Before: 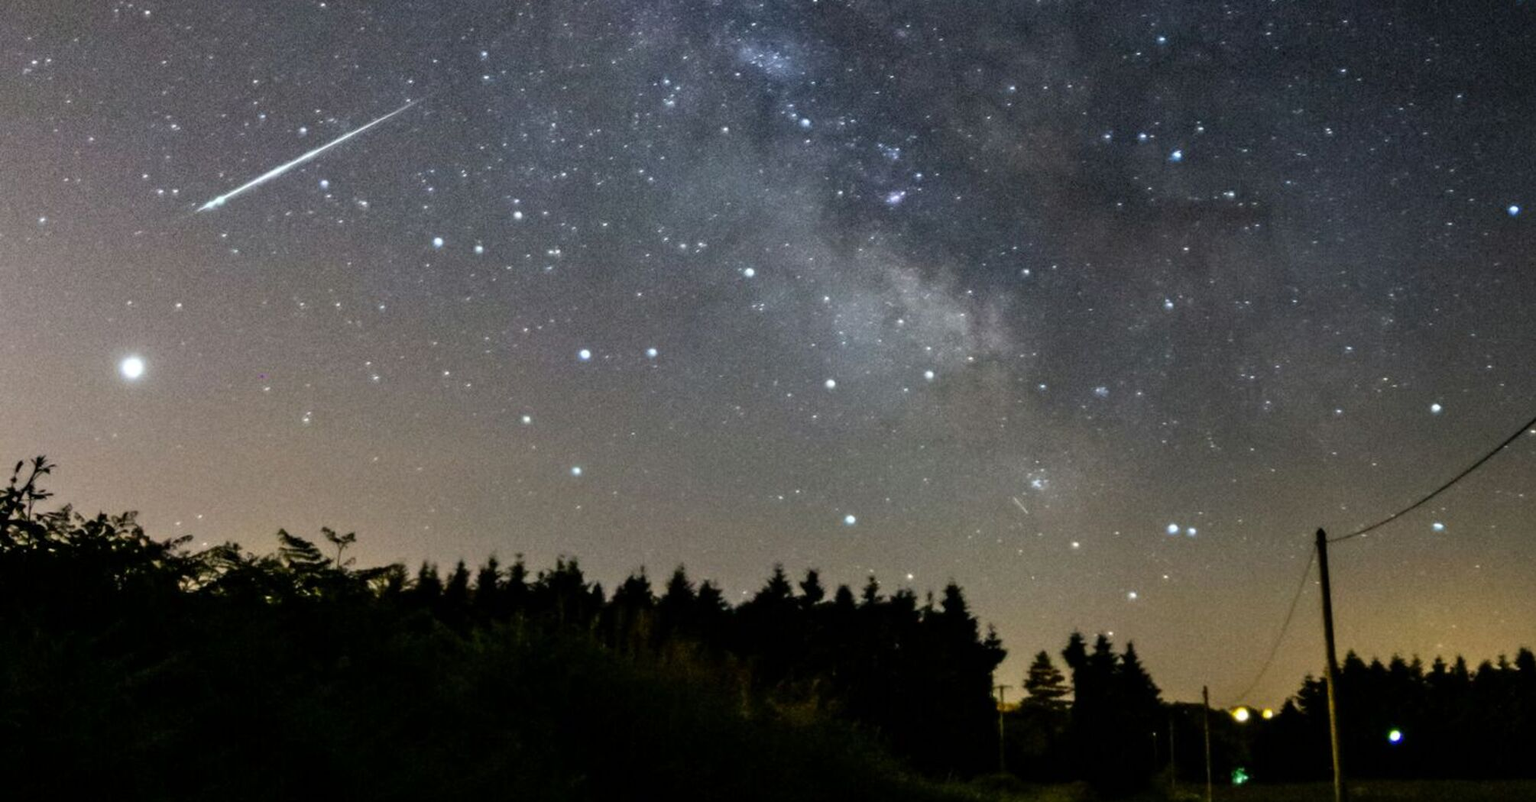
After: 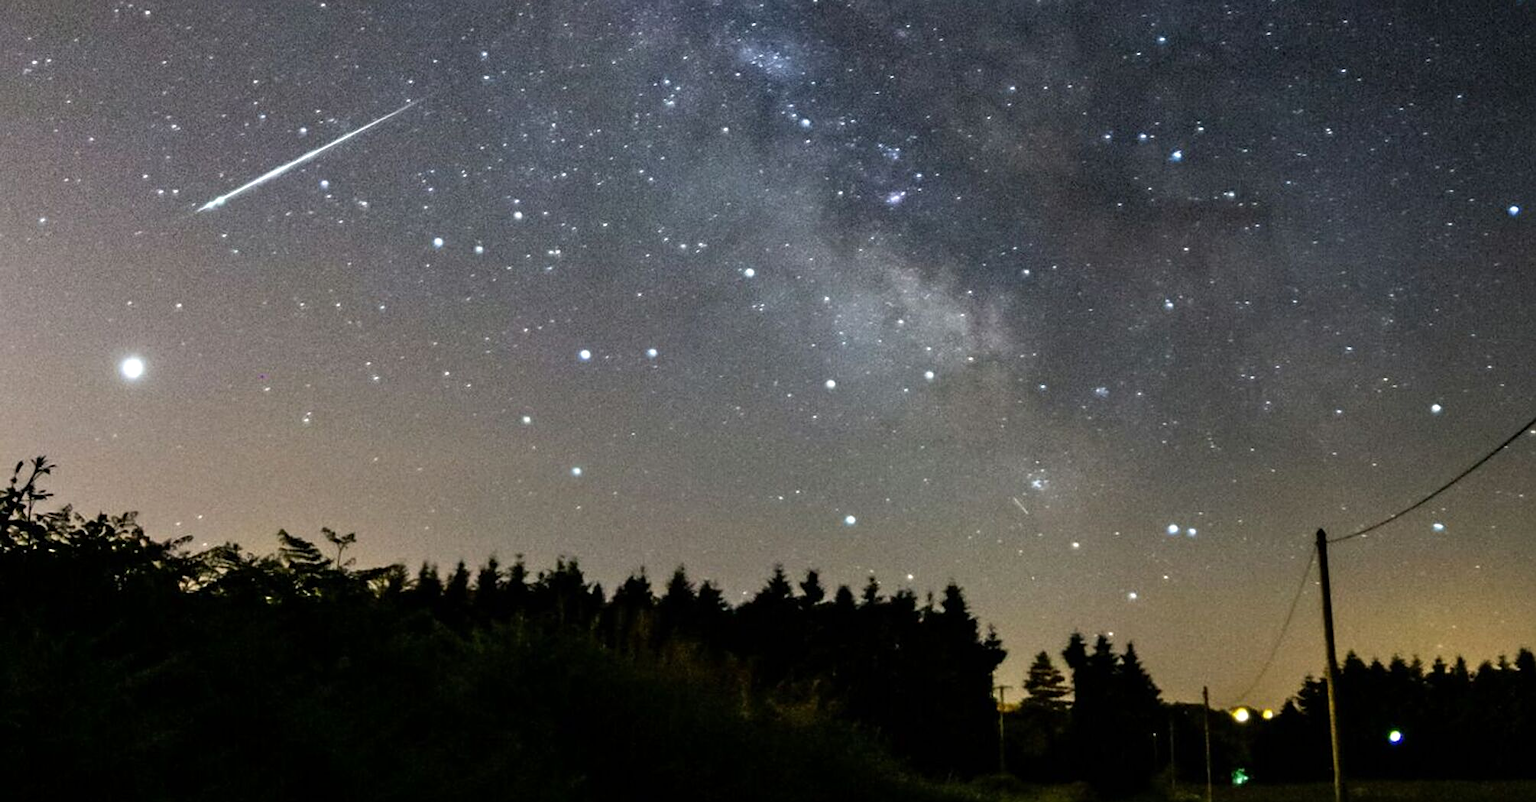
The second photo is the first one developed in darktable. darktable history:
exposure: exposure 0.135 EV, compensate exposure bias true, compensate highlight preservation false
sharpen: on, module defaults
